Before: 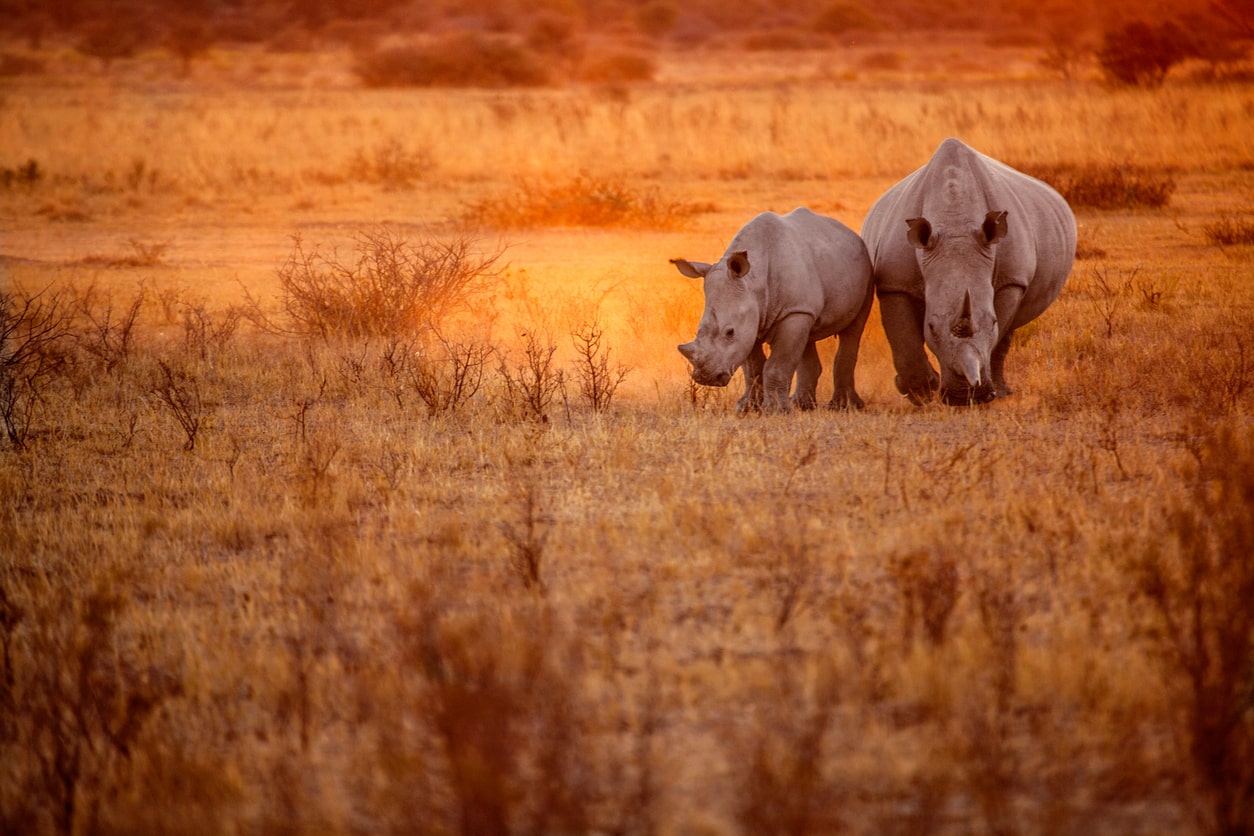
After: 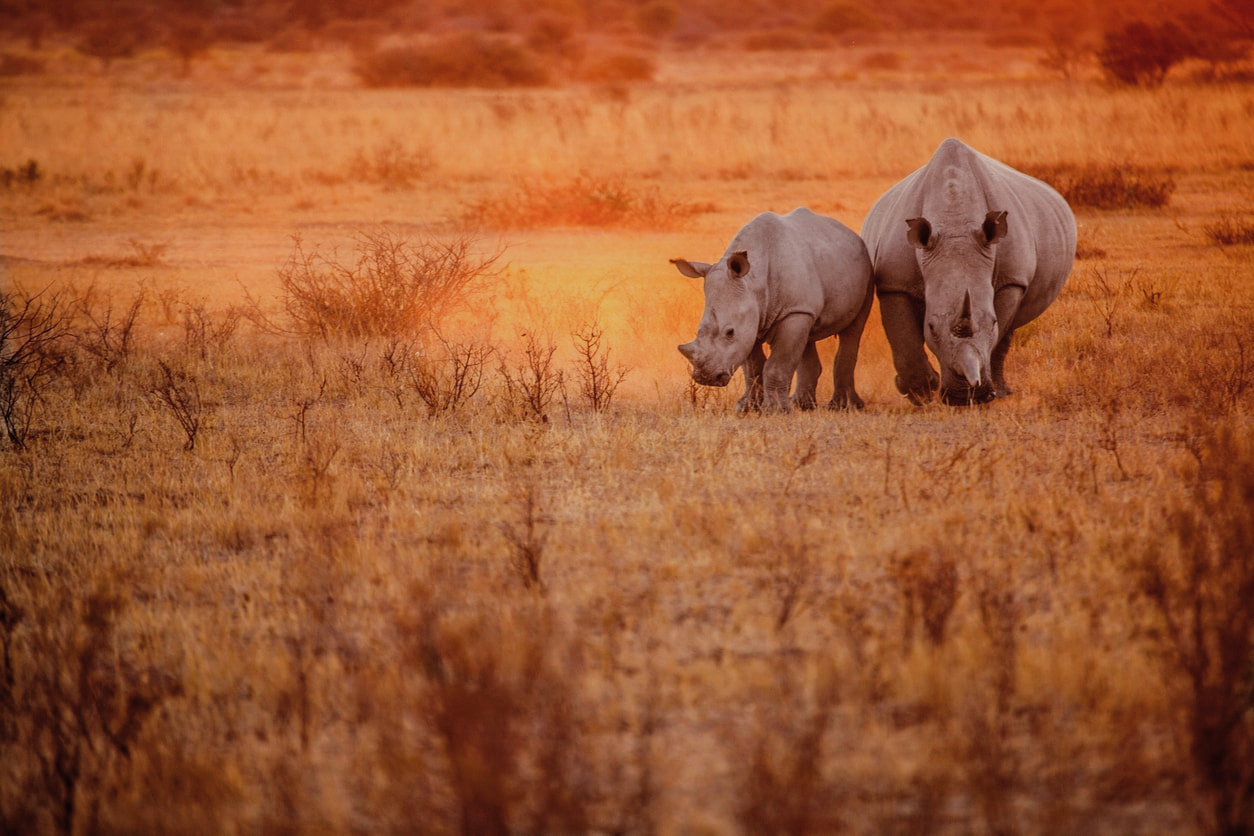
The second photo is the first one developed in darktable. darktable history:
exposure: black level correction -0.005, exposure 0.054 EV, compensate highlight preservation false
filmic rgb: black relative exposure -7.65 EV, white relative exposure 4.56 EV, hardness 3.61
